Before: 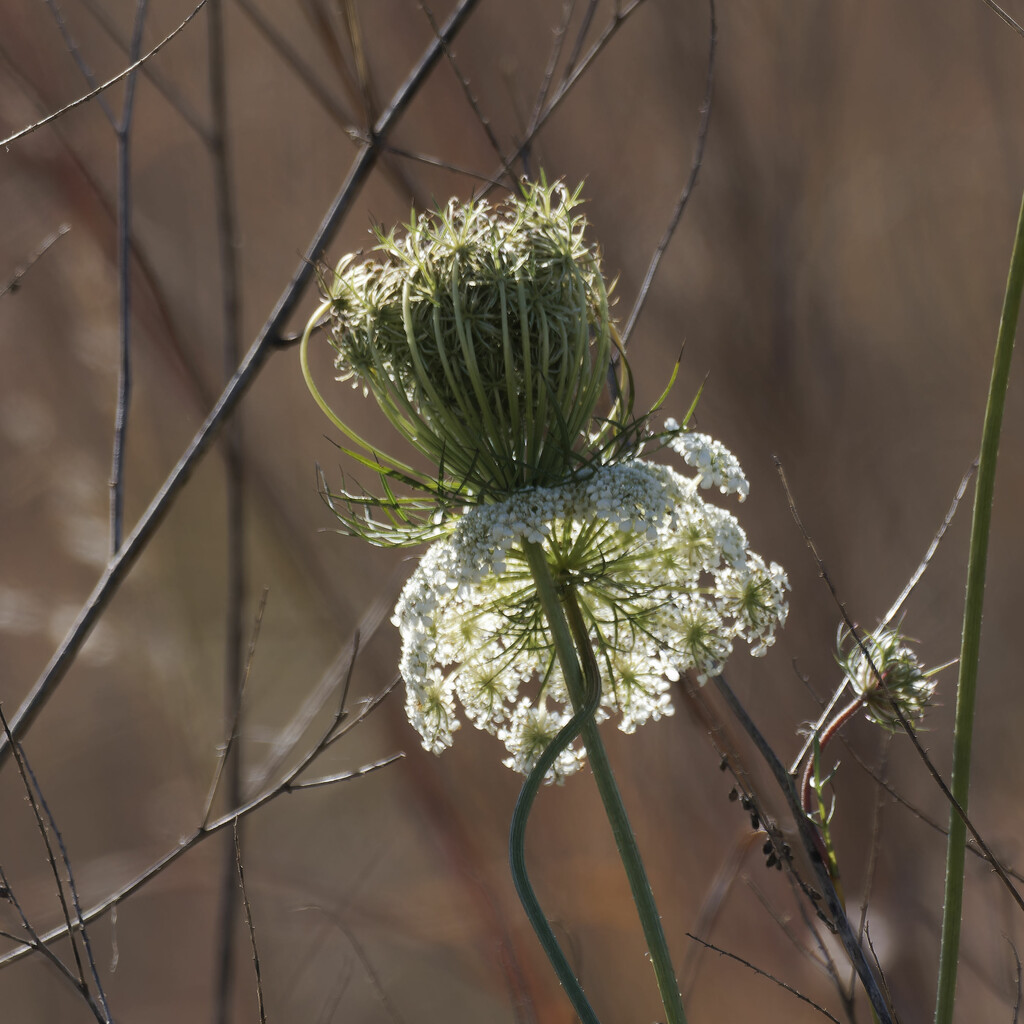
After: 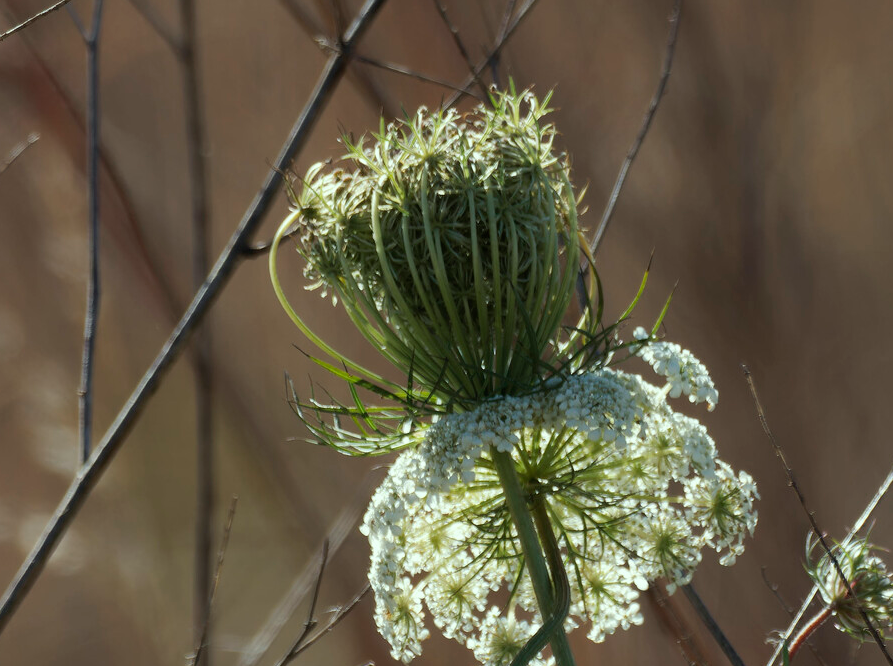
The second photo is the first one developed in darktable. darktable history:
crop: left 3.066%, top 8.963%, right 9.681%, bottom 25.979%
color correction: highlights a* -8.57, highlights b* 3.62
